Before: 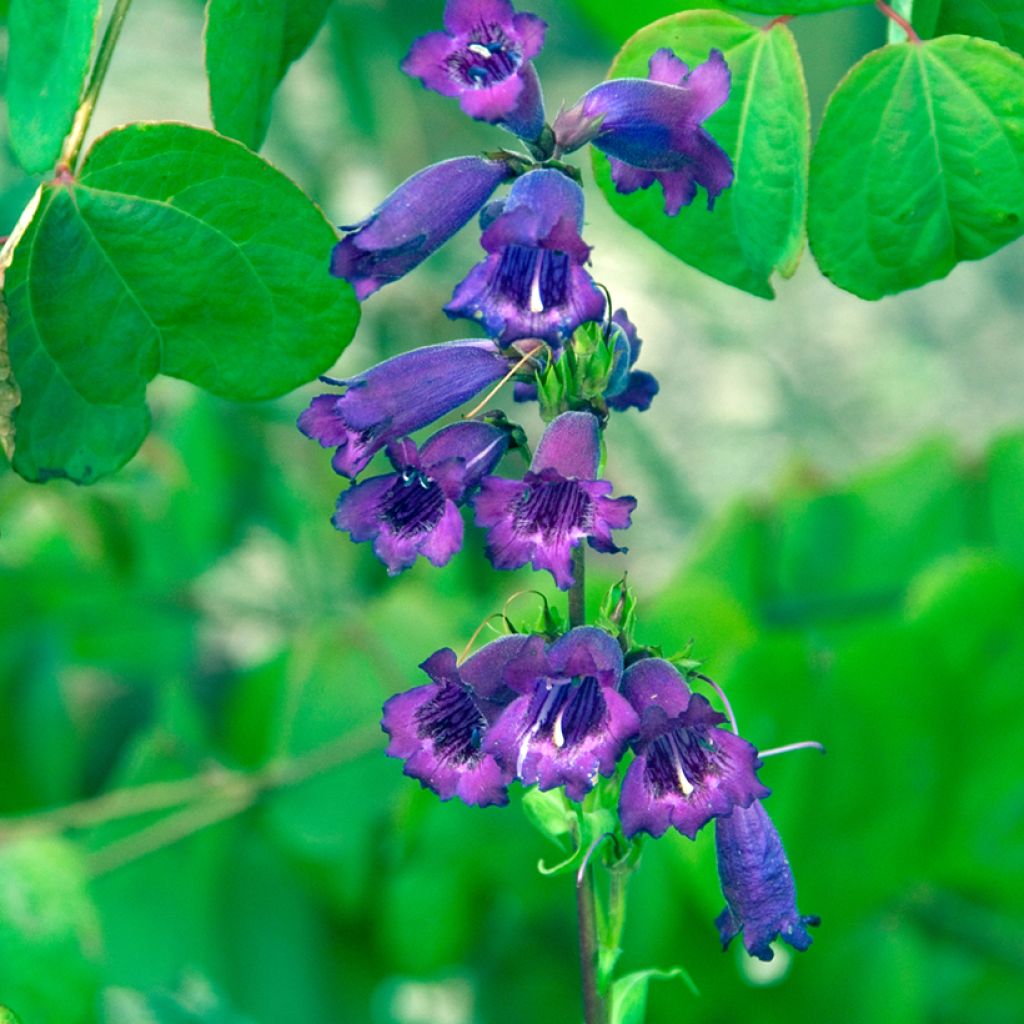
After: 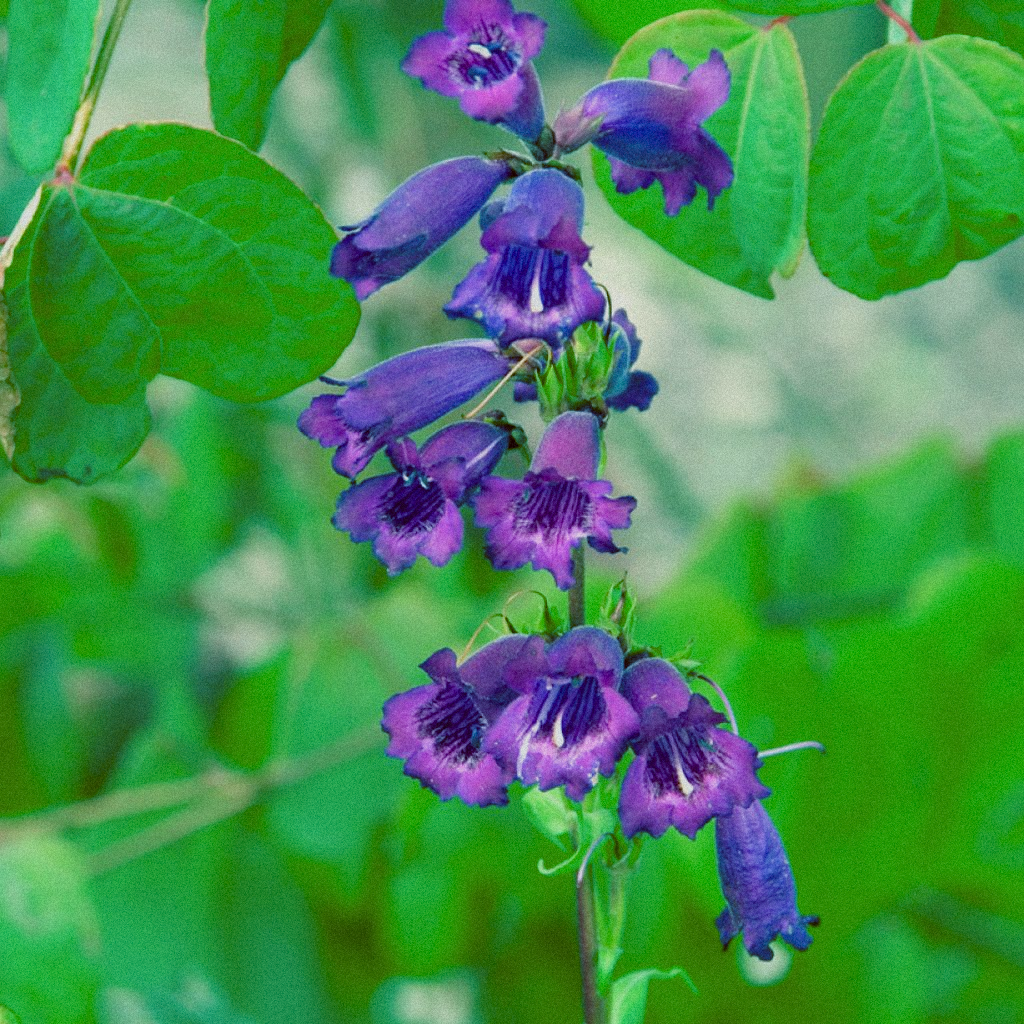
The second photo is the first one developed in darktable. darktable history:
color balance: lift [1, 1.015, 1.004, 0.985], gamma [1, 0.958, 0.971, 1.042], gain [1, 0.956, 0.977, 1.044]
filmic rgb: hardness 4.17, contrast 0.921
grain: mid-tones bias 0%
